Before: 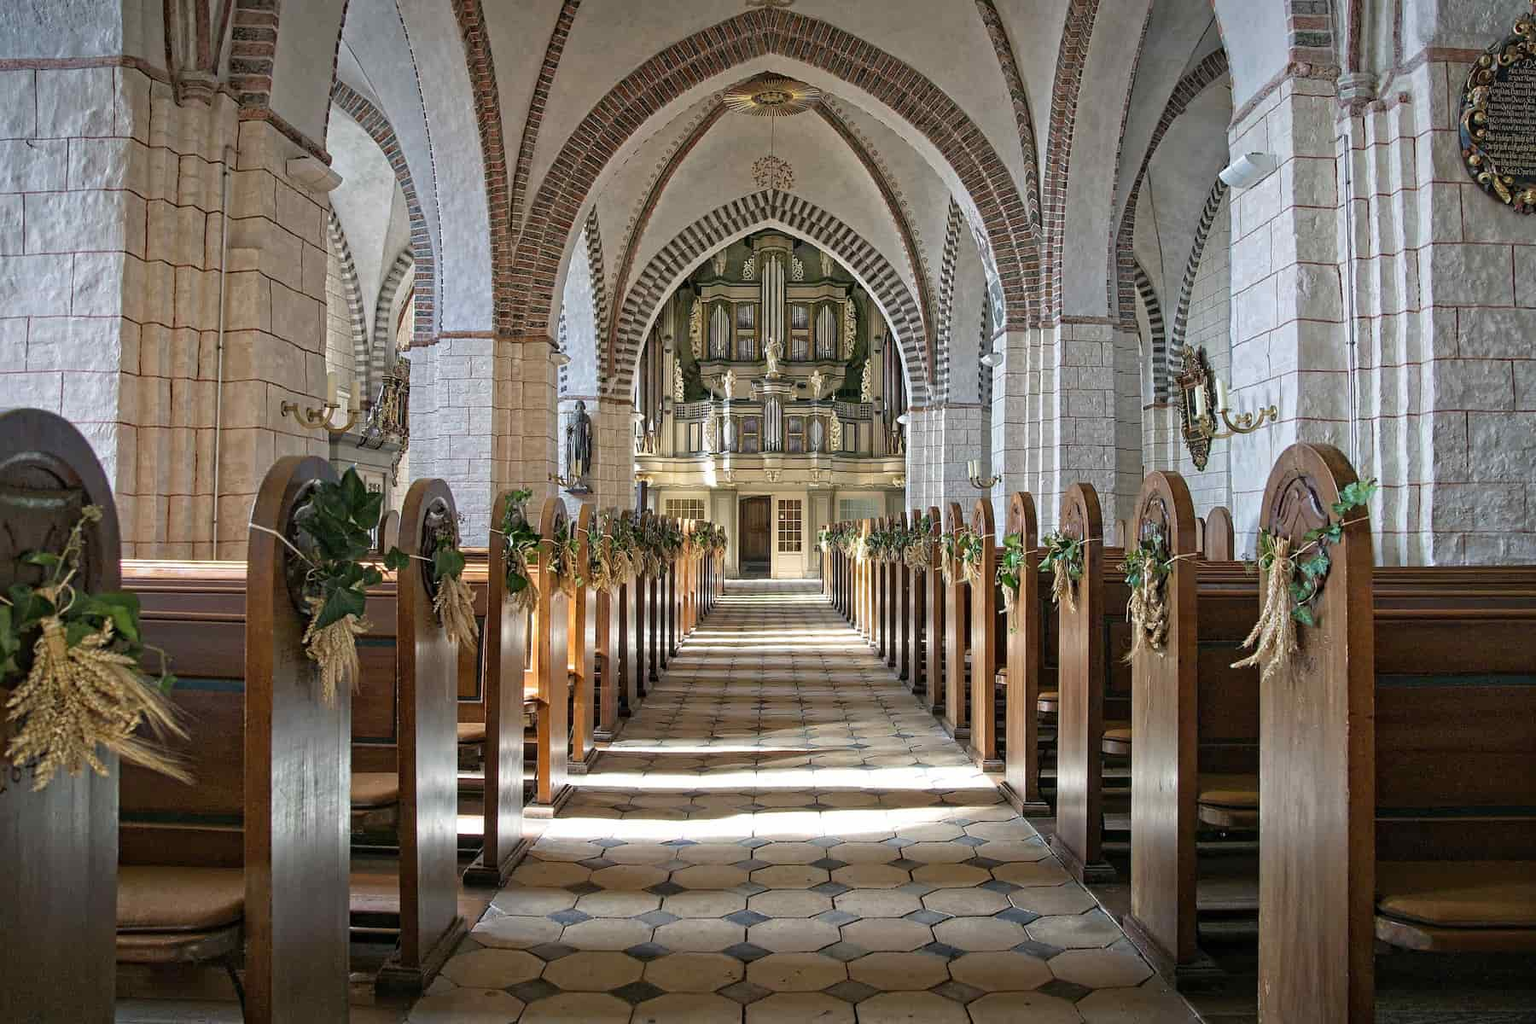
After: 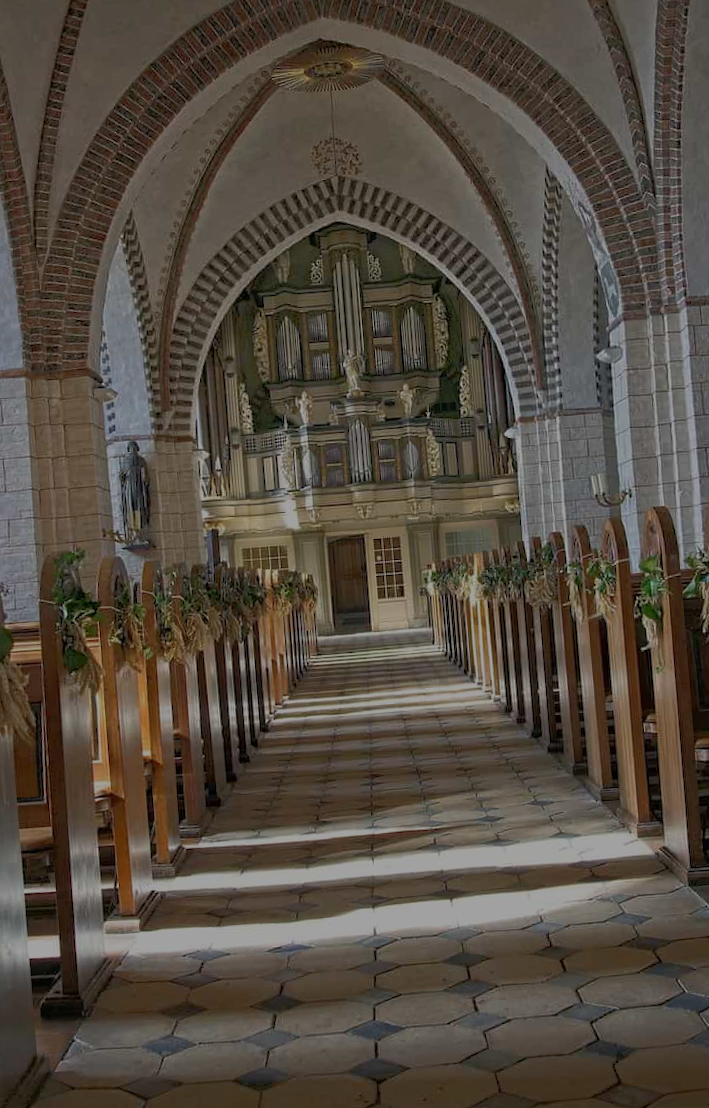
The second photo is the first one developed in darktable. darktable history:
rotate and perspective: rotation -4.57°, crop left 0.054, crop right 0.944, crop top 0.087, crop bottom 0.914
exposure: exposure -1.468 EV, compensate highlight preservation false
rgb curve: curves: ch0 [(0, 0) (0.093, 0.159) (0.241, 0.265) (0.414, 0.42) (1, 1)], compensate middle gray true, preserve colors basic power
crop: left 28.583%, right 29.231%
